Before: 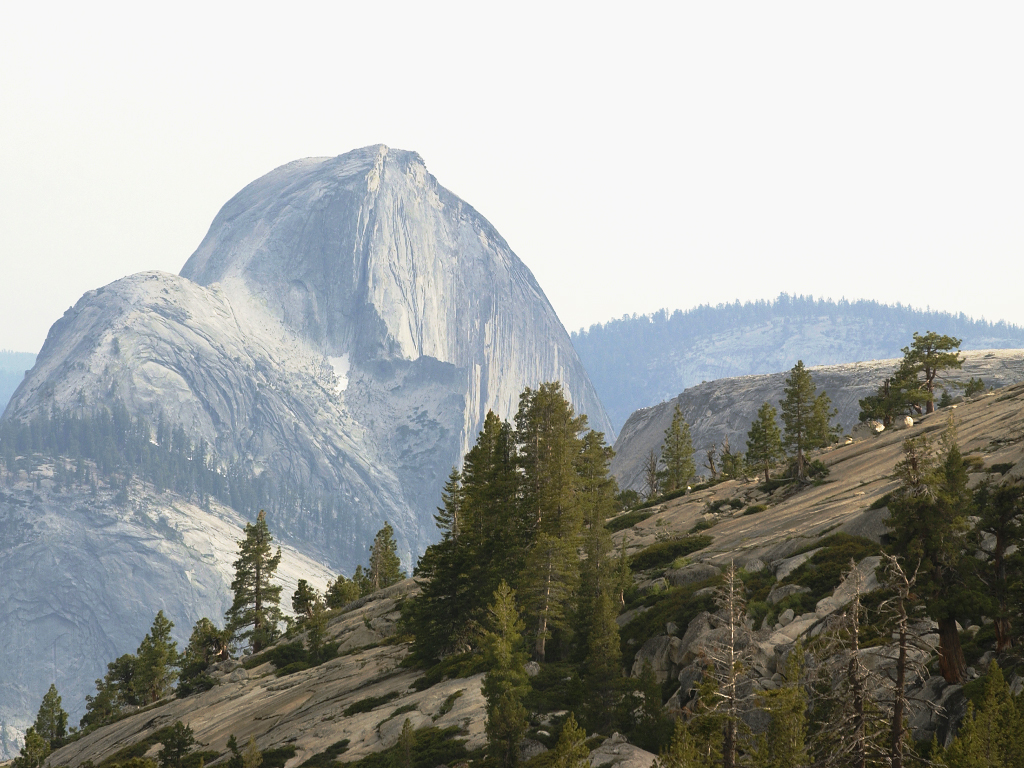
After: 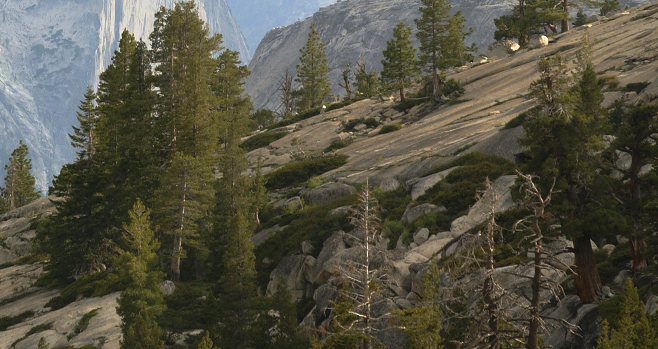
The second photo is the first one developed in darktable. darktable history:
crop and rotate: left 35.695%, top 49.695%, bottom 4.807%
